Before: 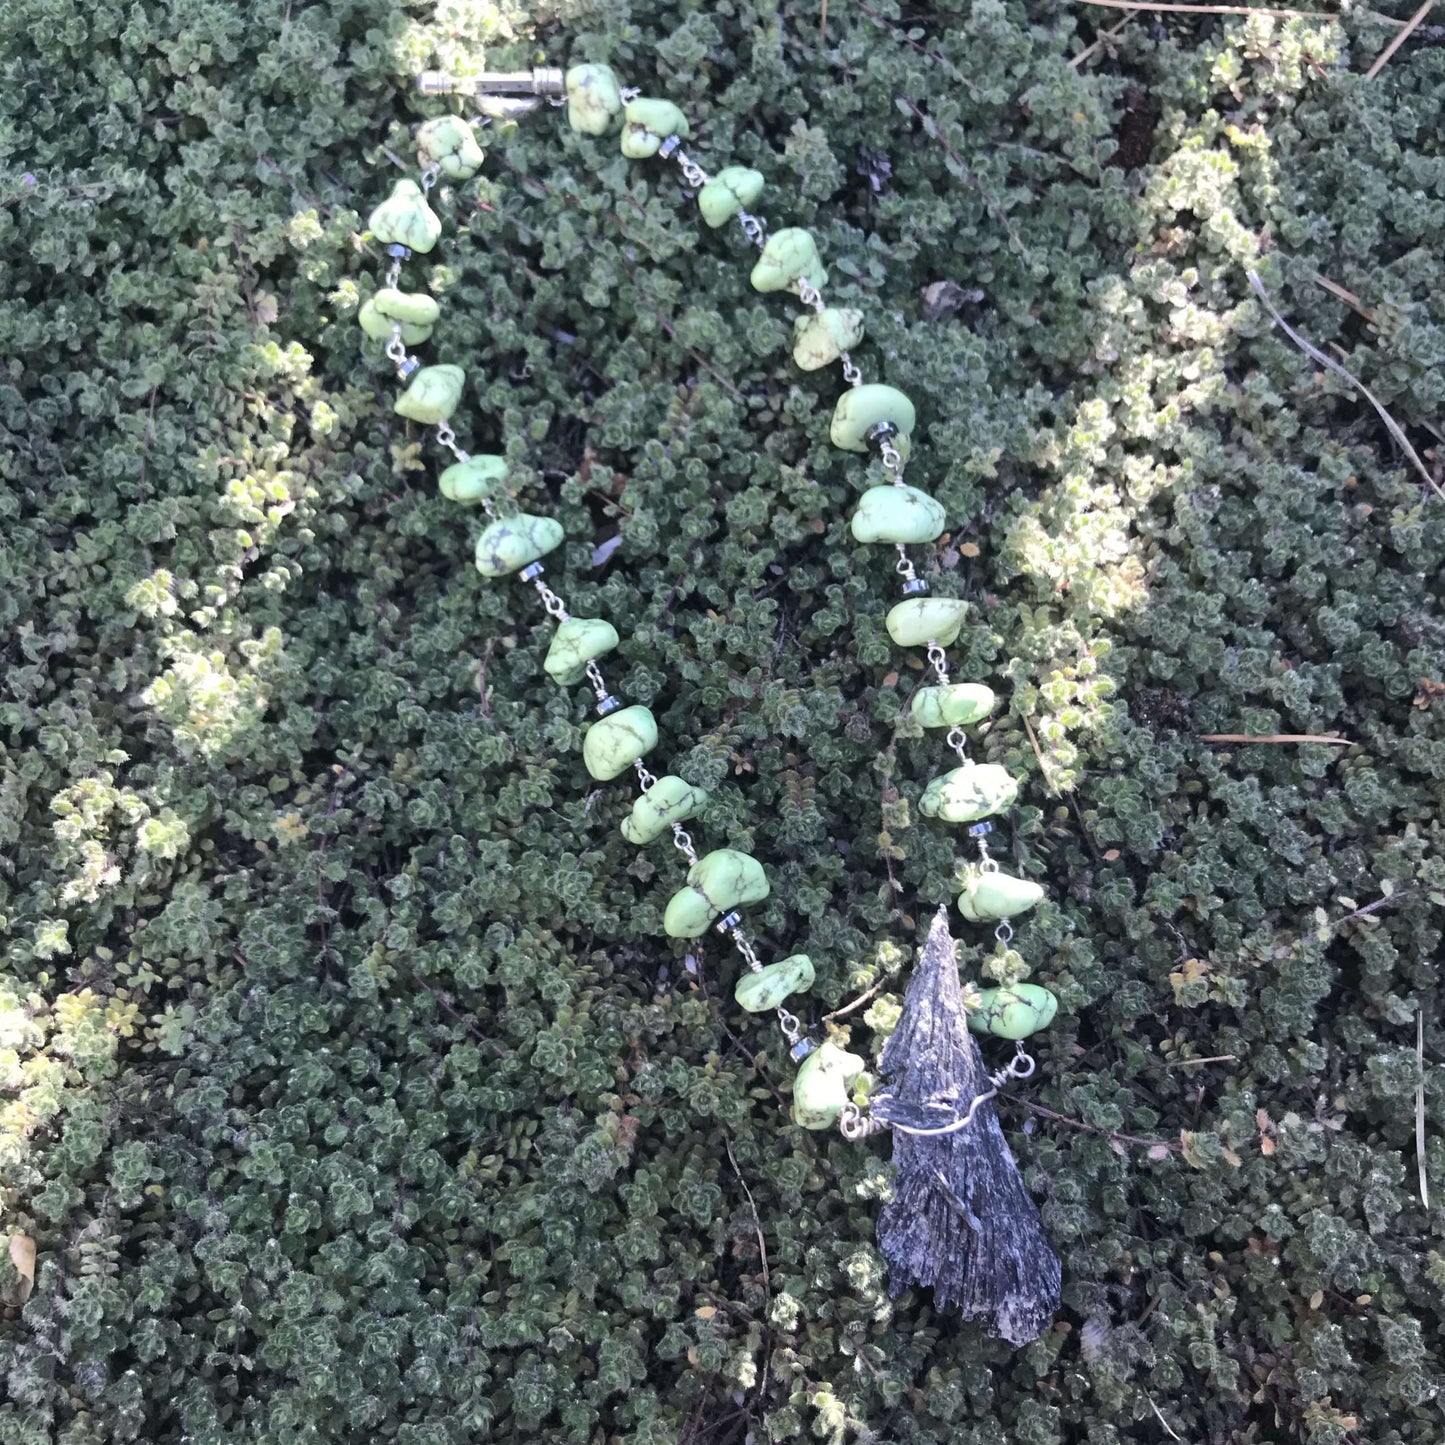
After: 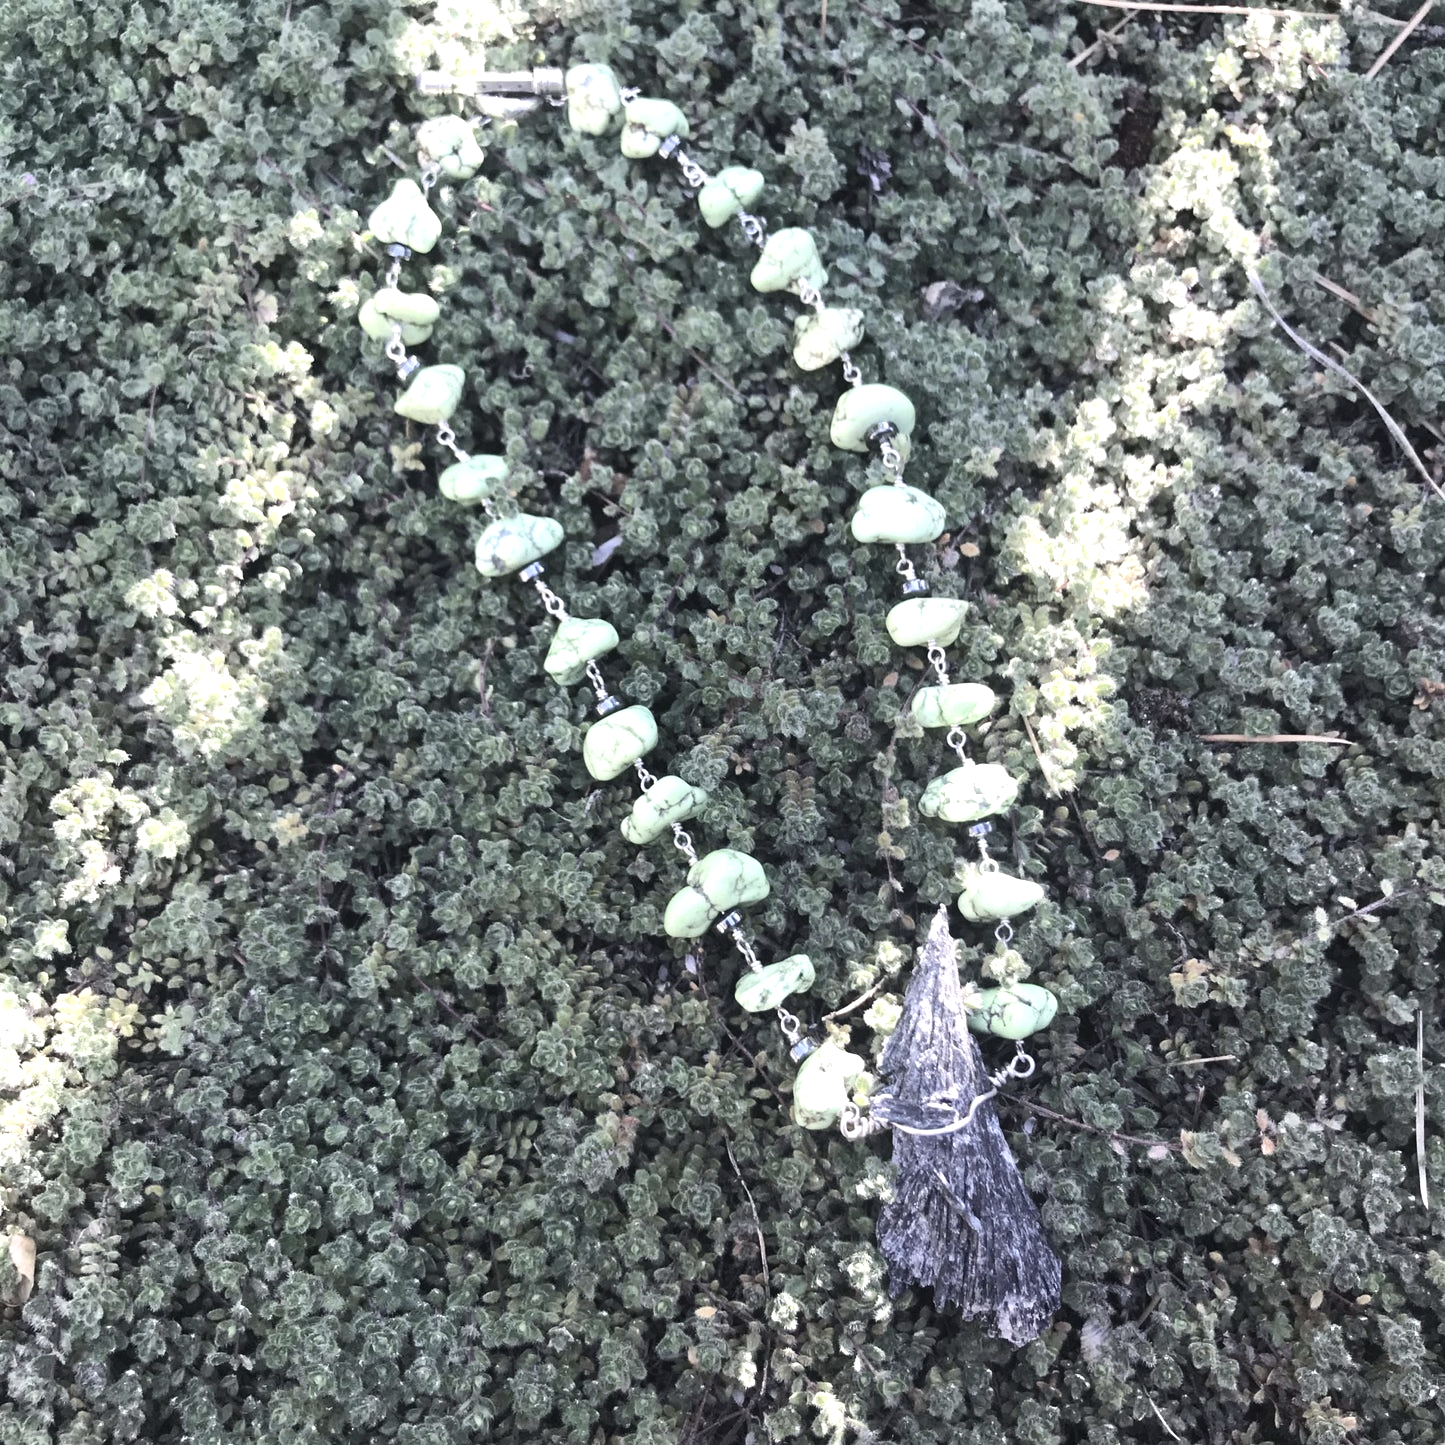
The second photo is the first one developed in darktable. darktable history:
contrast brightness saturation: contrast 0.1, saturation -0.36
exposure: black level correction -0.002, exposure 0.54 EV, compensate highlight preservation false
